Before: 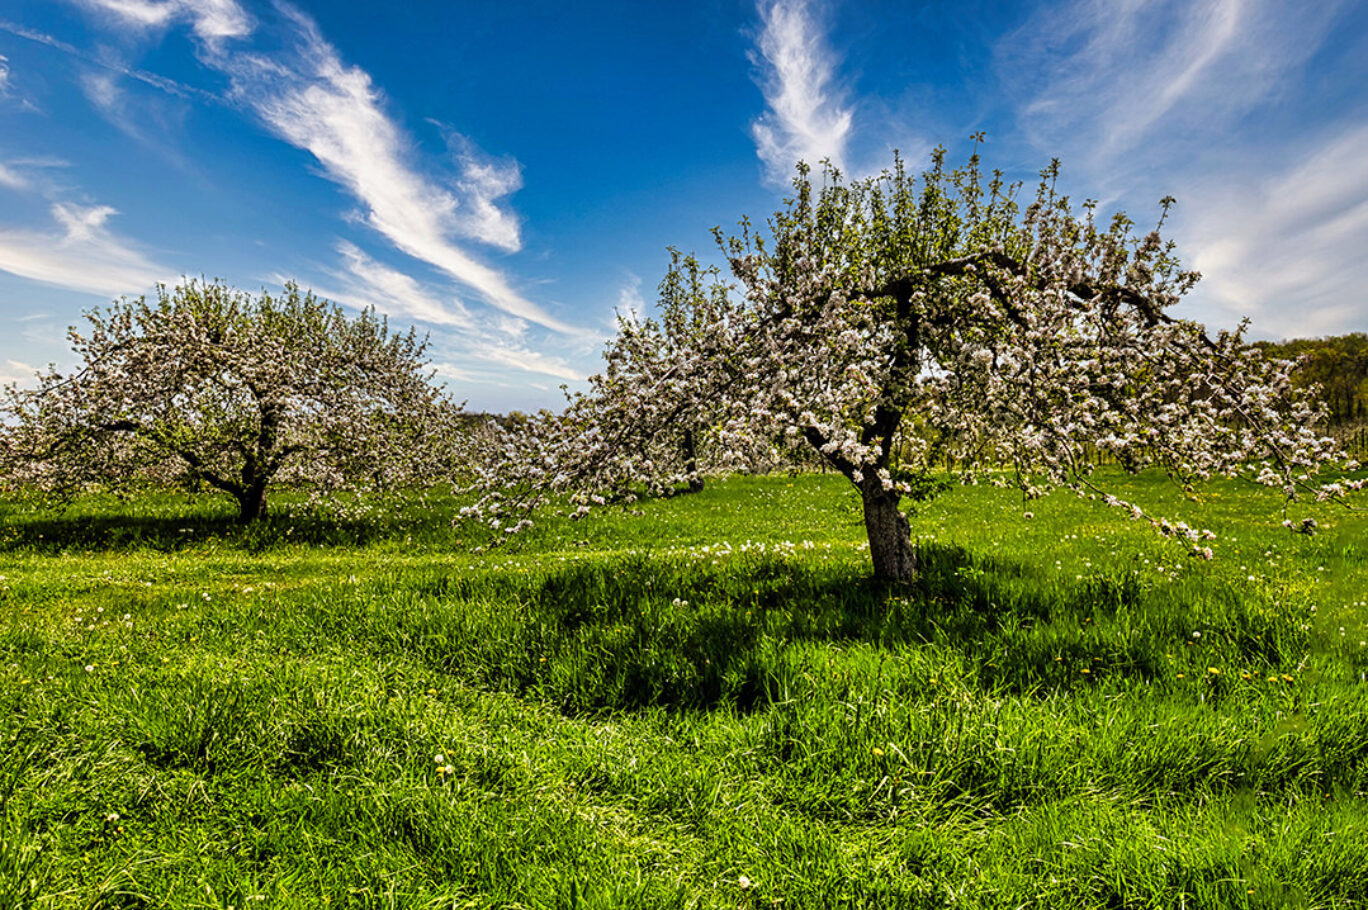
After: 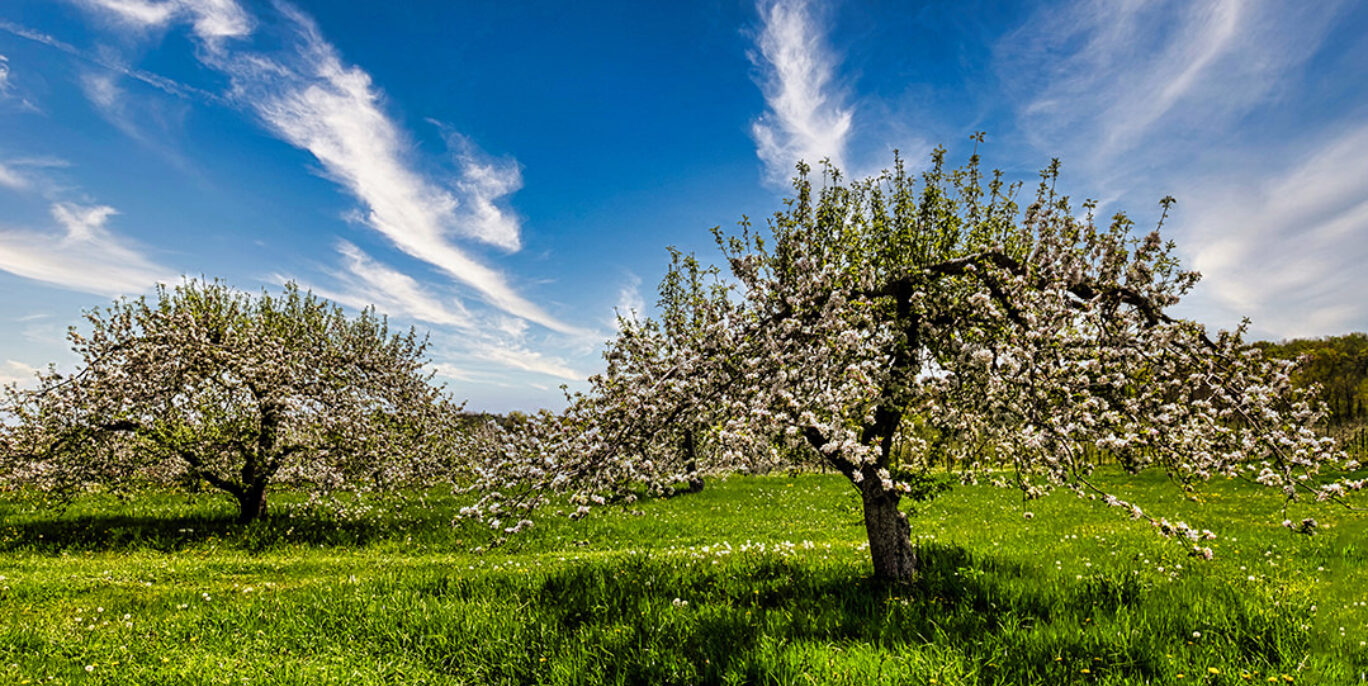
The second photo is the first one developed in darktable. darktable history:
crop: bottom 24.527%
